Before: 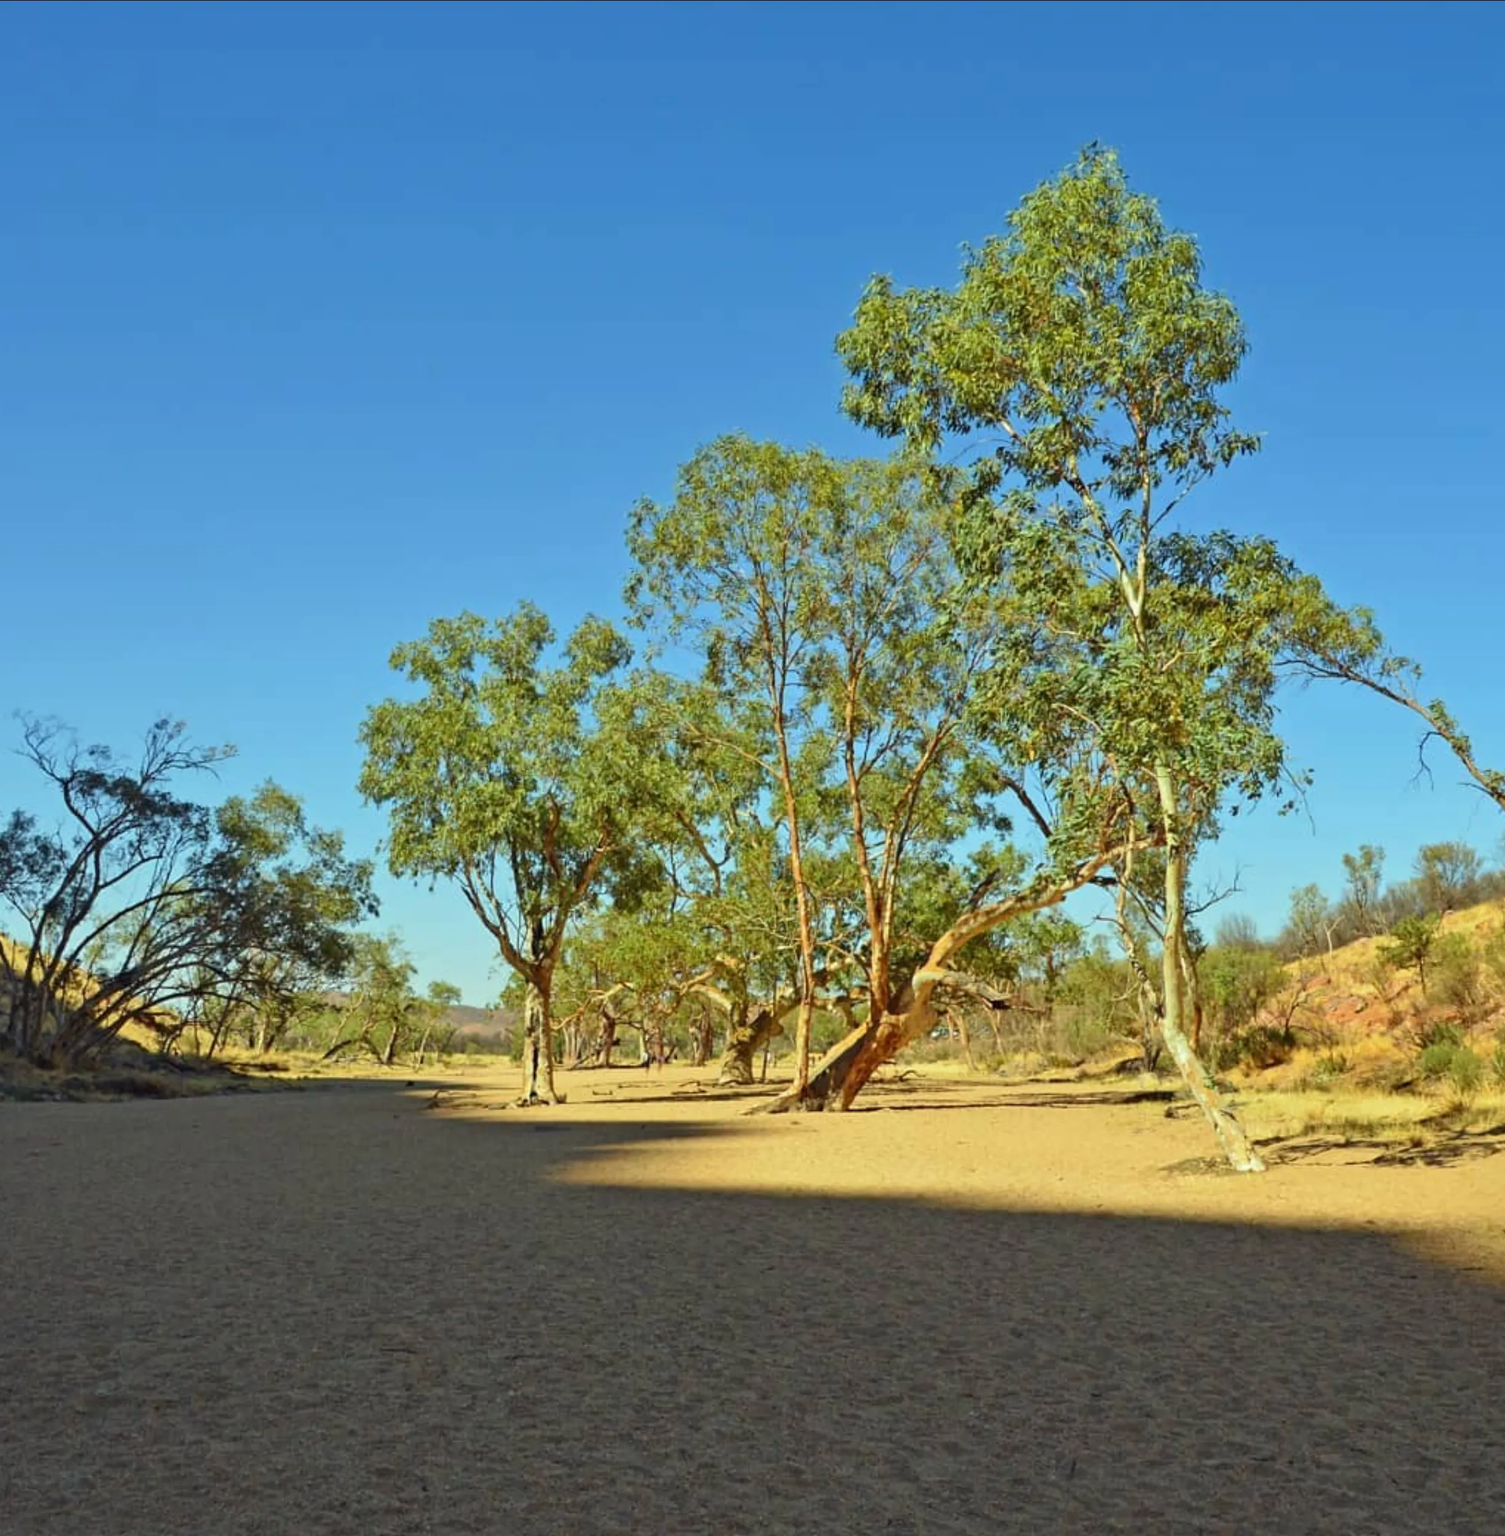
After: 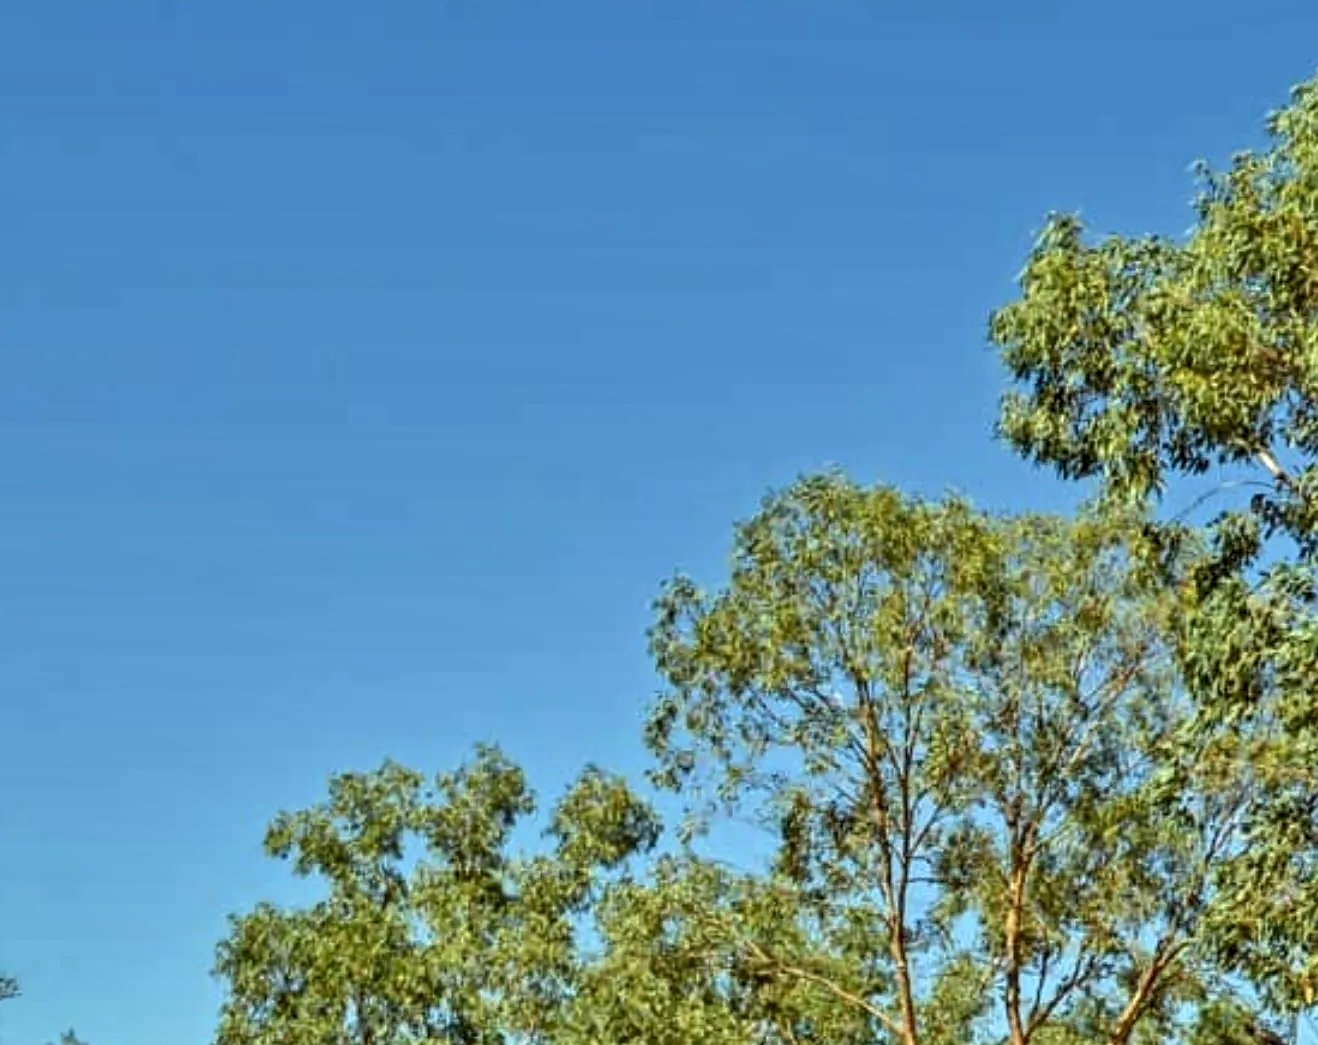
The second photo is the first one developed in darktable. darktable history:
crop: left 15.073%, top 9.3%, right 31.033%, bottom 48.807%
shadows and highlights: low approximation 0.01, soften with gaussian
local contrast: detail 150%
contrast brightness saturation: saturation -0.062
